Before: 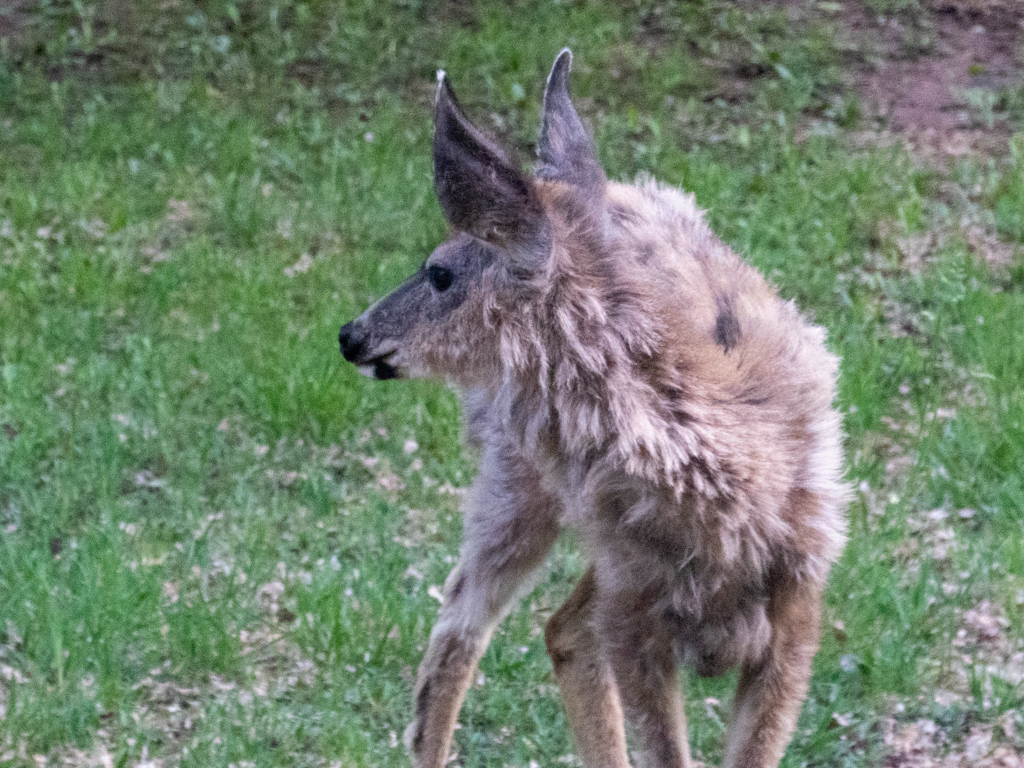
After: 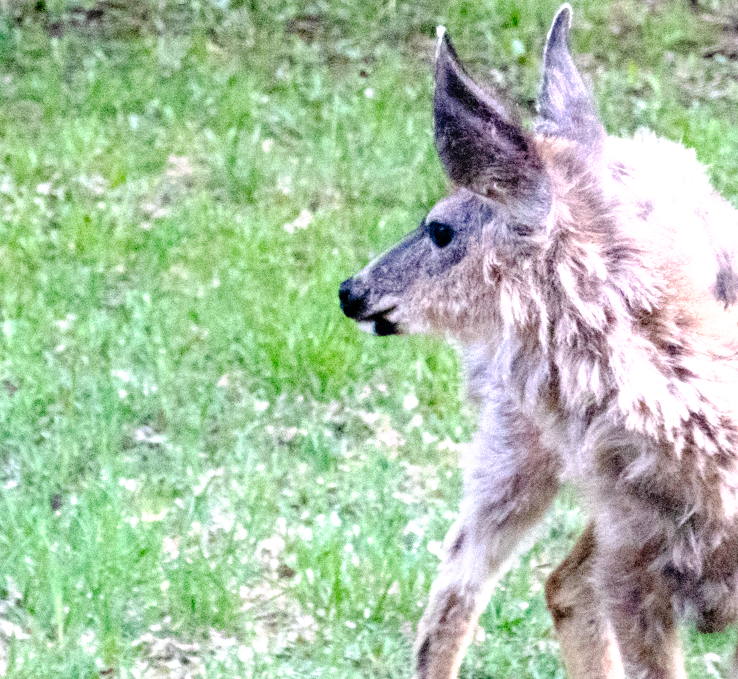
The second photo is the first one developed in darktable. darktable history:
exposure: black level correction 0, exposure 1.096 EV, compensate highlight preservation false
crop: top 5.797%, right 27.836%, bottom 5.716%
tone curve: curves: ch0 [(0, 0) (0.003, 0) (0.011, 0.001) (0.025, 0.001) (0.044, 0.003) (0.069, 0.009) (0.1, 0.018) (0.136, 0.032) (0.177, 0.074) (0.224, 0.13) (0.277, 0.218) (0.335, 0.321) (0.399, 0.425) (0.468, 0.523) (0.543, 0.617) (0.623, 0.708) (0.709, 0.789) (0.801, 0.873) (0.898, 0.967) (1, 1)], preserve colors none
